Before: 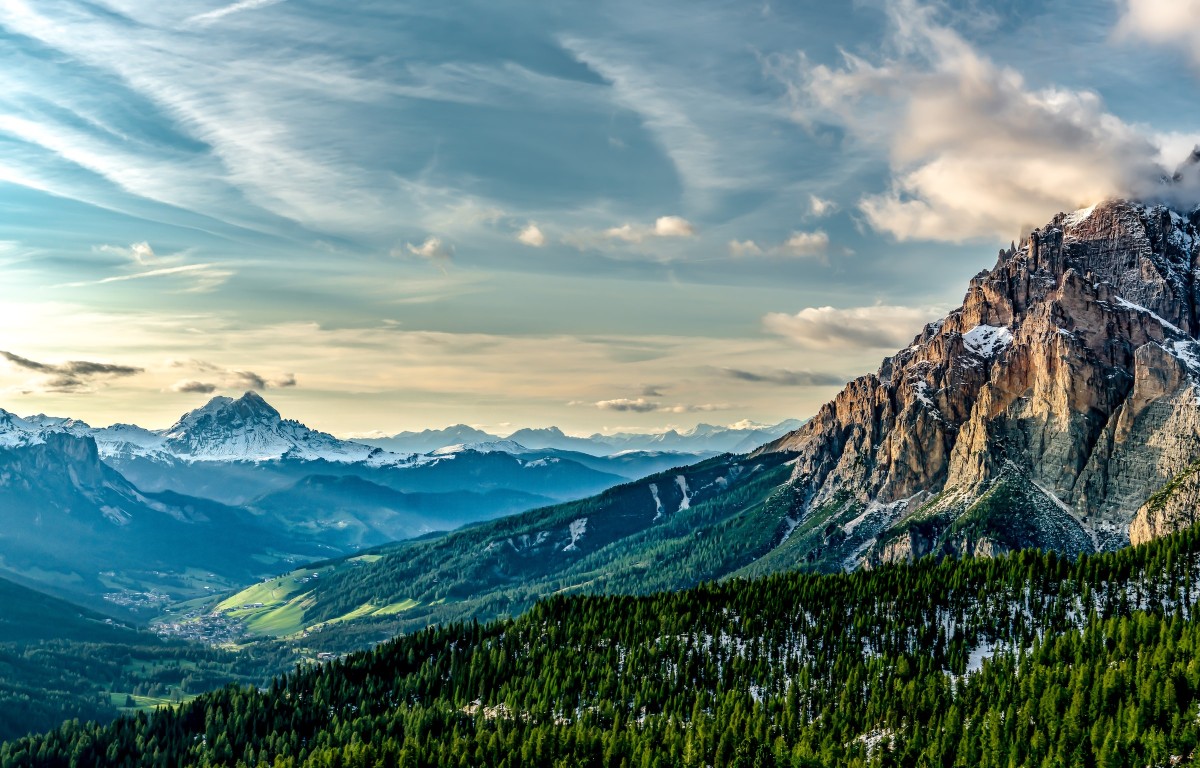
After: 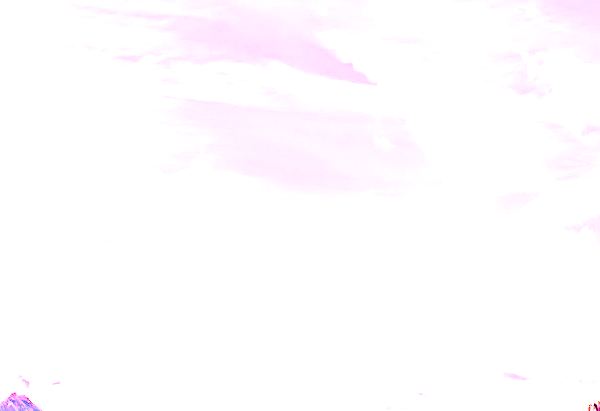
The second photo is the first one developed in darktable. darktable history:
white balance: red 4.26, blue 1.802
tone curve: curves: ch0 [(0, 0) (0.003, 0.074) (0.011, 0.079) (0.025, 0.083) (0.044, 0.095) (0.069, 0.097) (0.1, 0.11) (0.136, 0.131) (0.177, 0.159) (0.224, 0.209) (0.277, 0.279) (0.335, 0.367) (0.399, 0.455) (0.468, 0.538) (0.543, 0.621) (0.623, 0.699) (0.709, 0.782) (0.801, 0.848) (0.898, 0.924) (1, 1)], preserve colors none
crop: left 19.556%, right 30.401%, bottom 46.458%
exposure: black level correction 0, exposure 1.45 EV, compensate exposure bias true, compensate highlight preservation false
sharpen: on, module defaults
